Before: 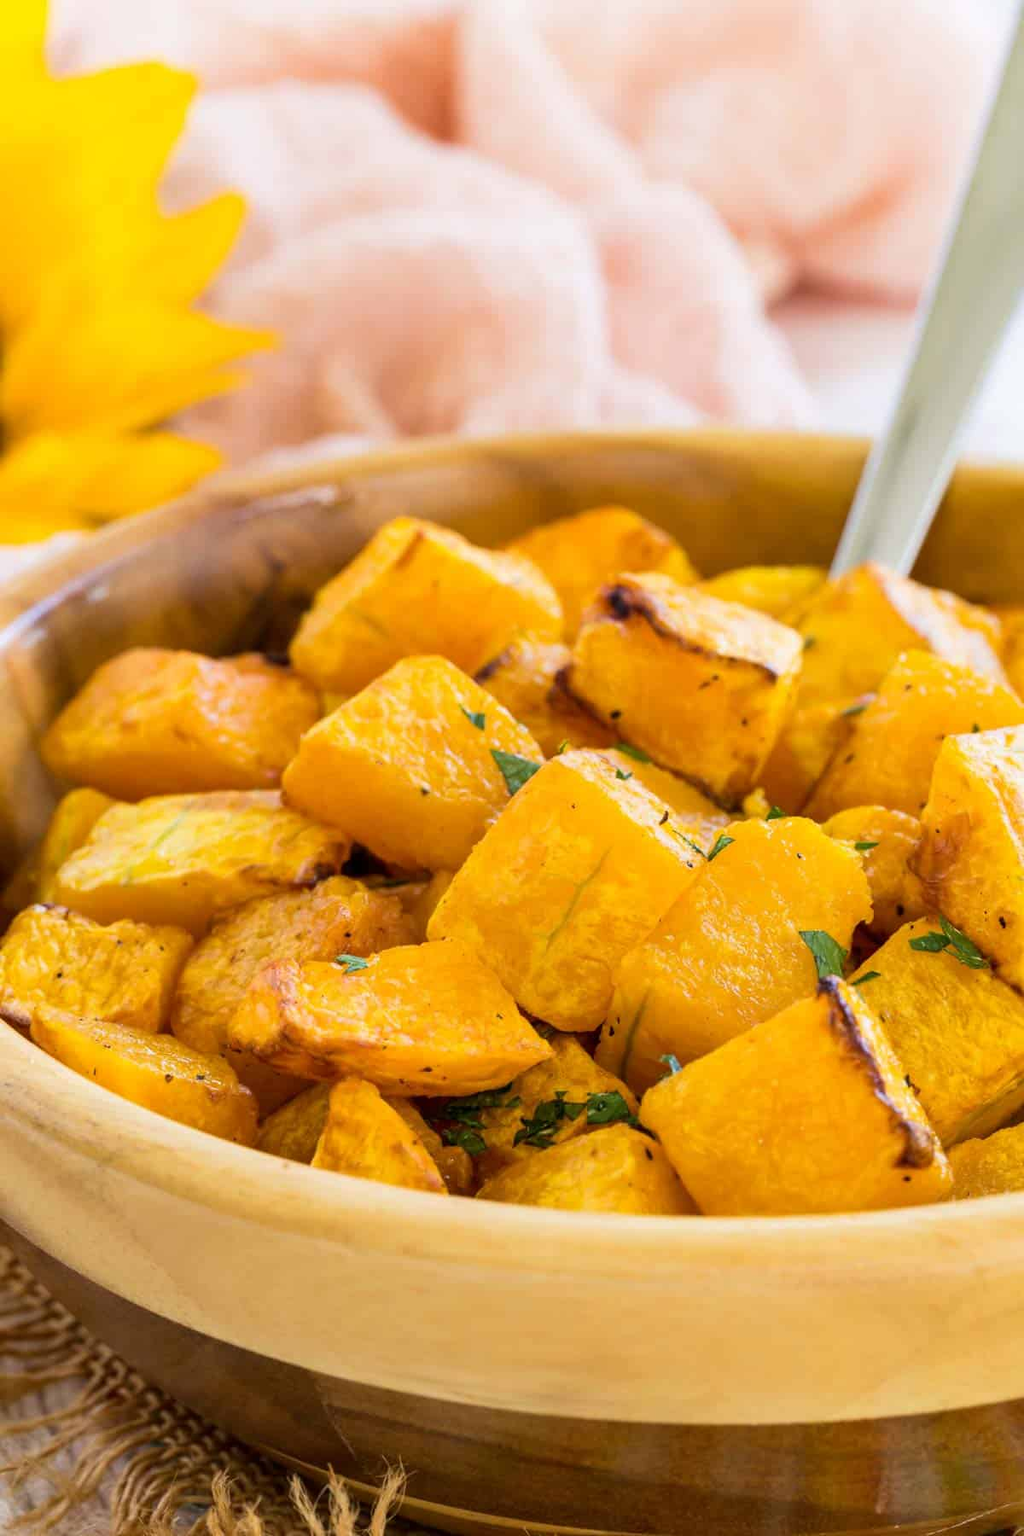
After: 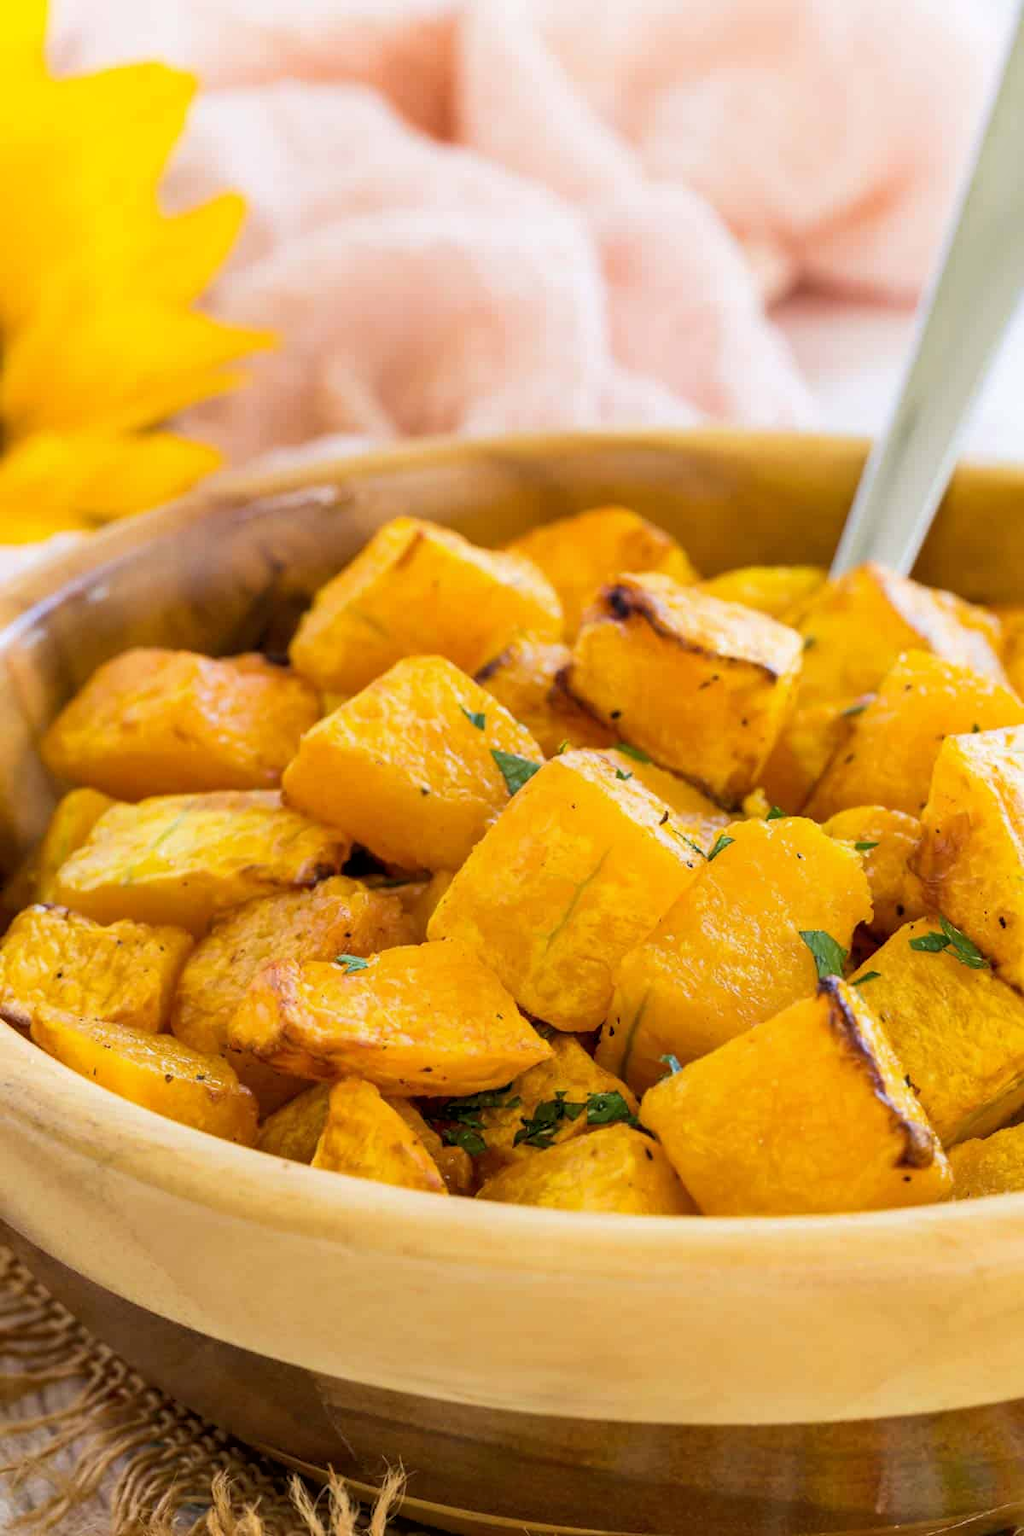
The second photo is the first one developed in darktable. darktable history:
tone equalizer: -8 EV -1.88 EV, -7 EV -1.16 EV, -6 EV -1.62 EV
